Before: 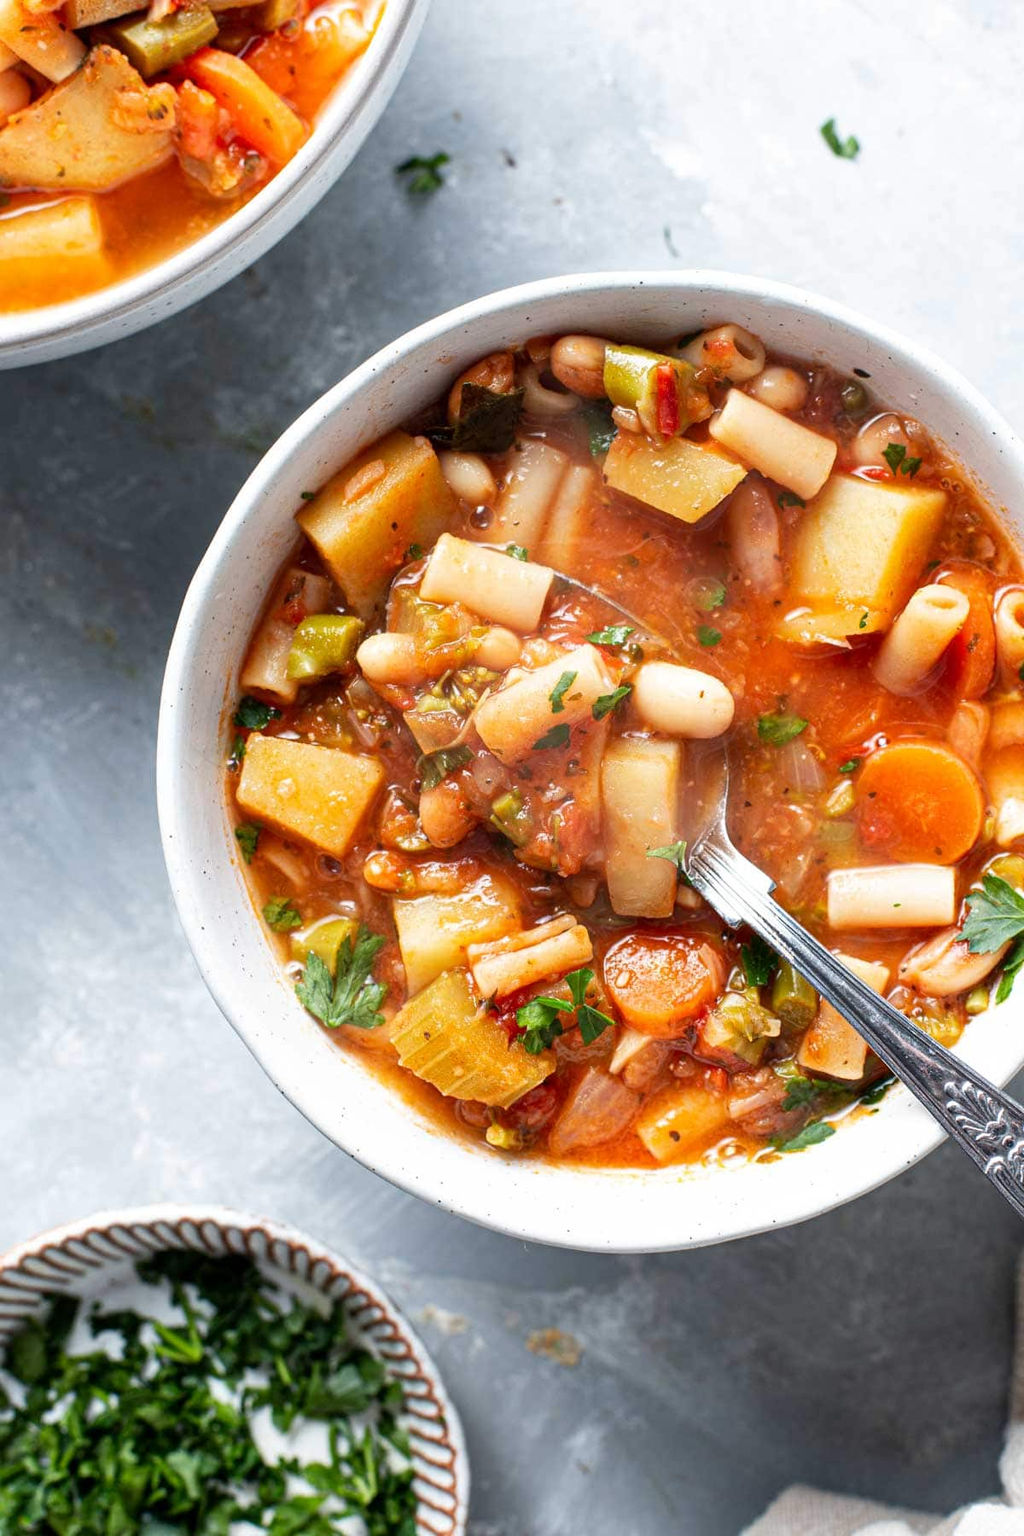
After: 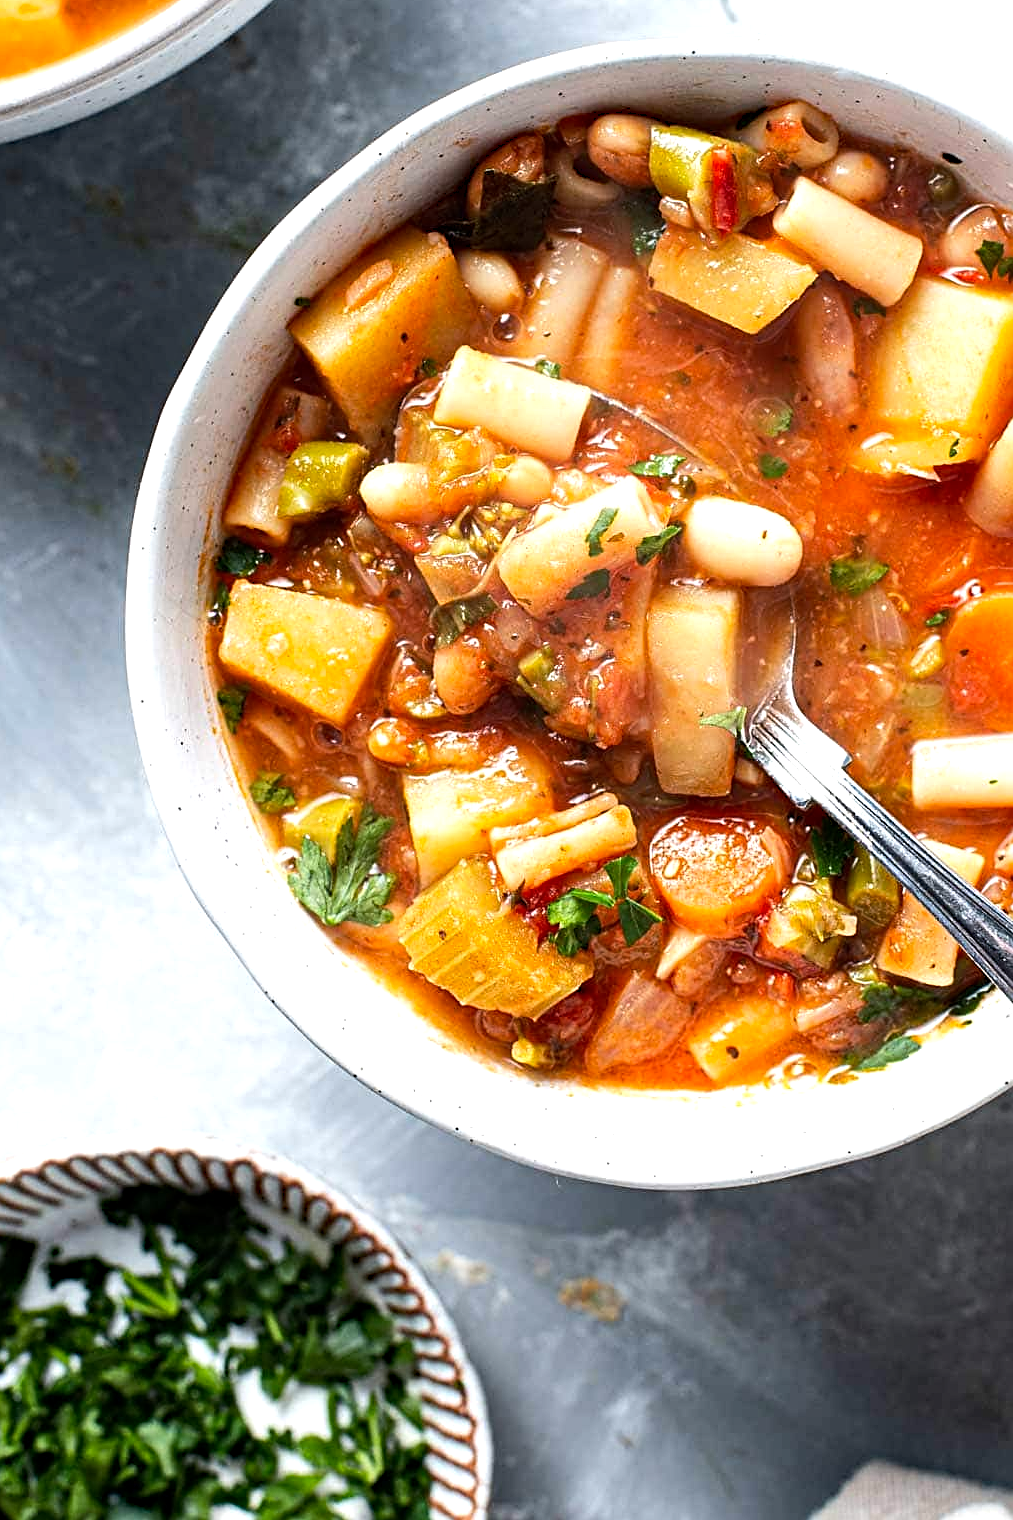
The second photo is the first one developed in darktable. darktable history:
crop and rotate: left 4.842%, top 15.51%, right 10.668%
tone equalizer: -8 EV -0.417 EV, -7 EV -0.389 EV, -6 EV -0.333 EV, -5 EV -0.222 EV, -3 EV 0.222 EV, -2 EV 0.333 EV, -1 EV 0.389 EV, +0 EV 0.417 EV, edges refinement/feathering 500, mask exposure compensation -1.57 EV, preserve details no
haze removal: strength 0.29, distance 0.25, compatibility mode true, adaptive false
sharpen: on, module defaults
